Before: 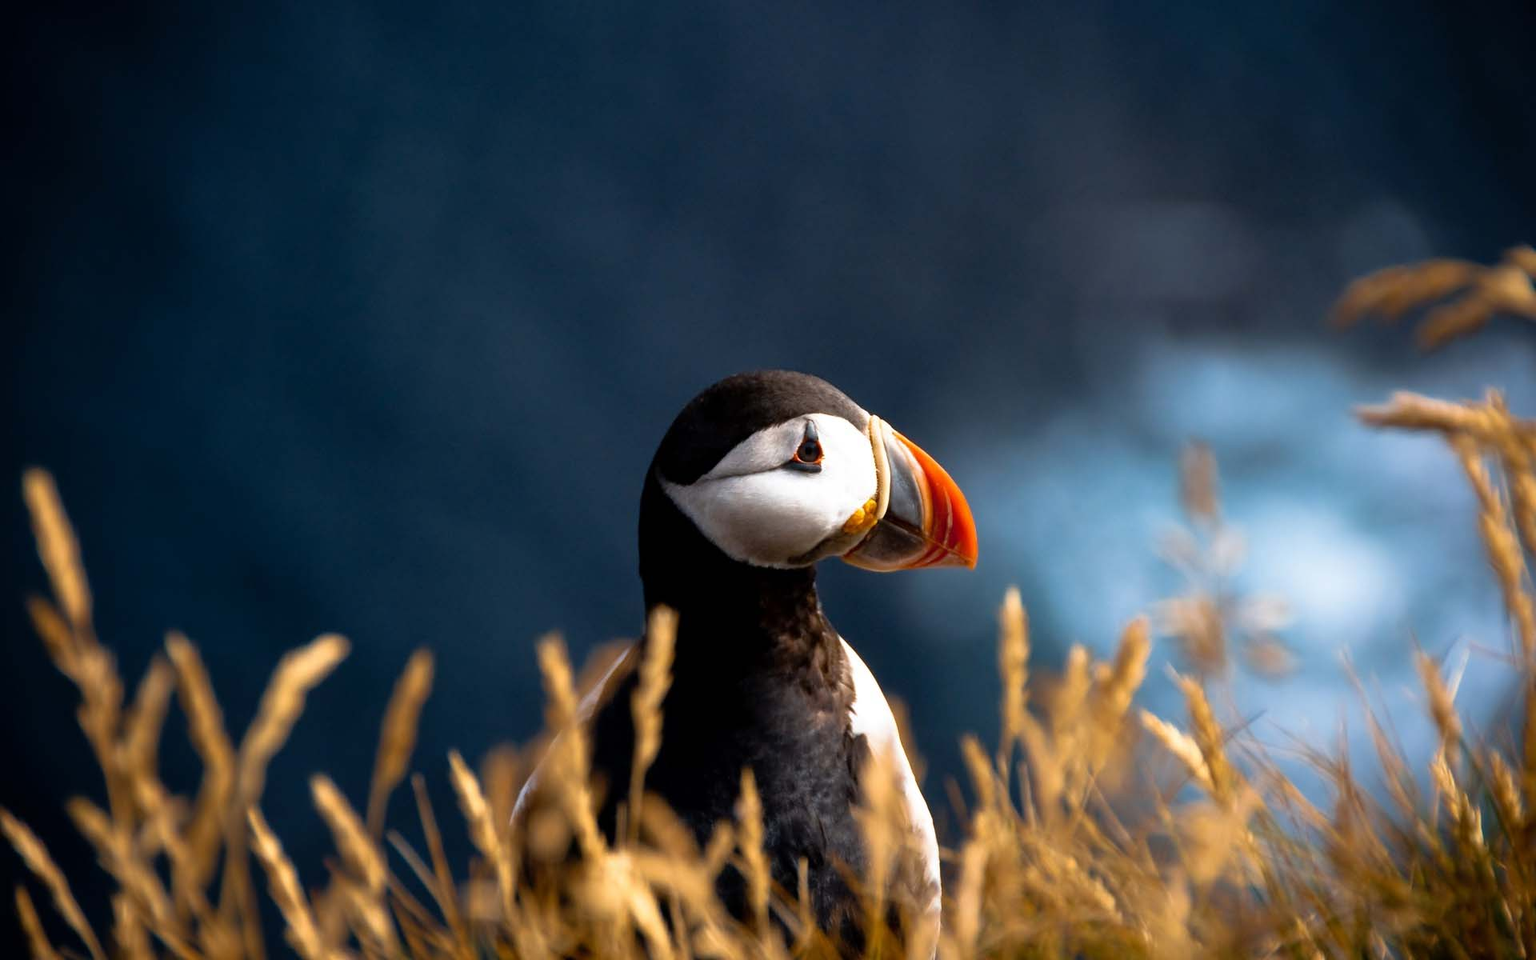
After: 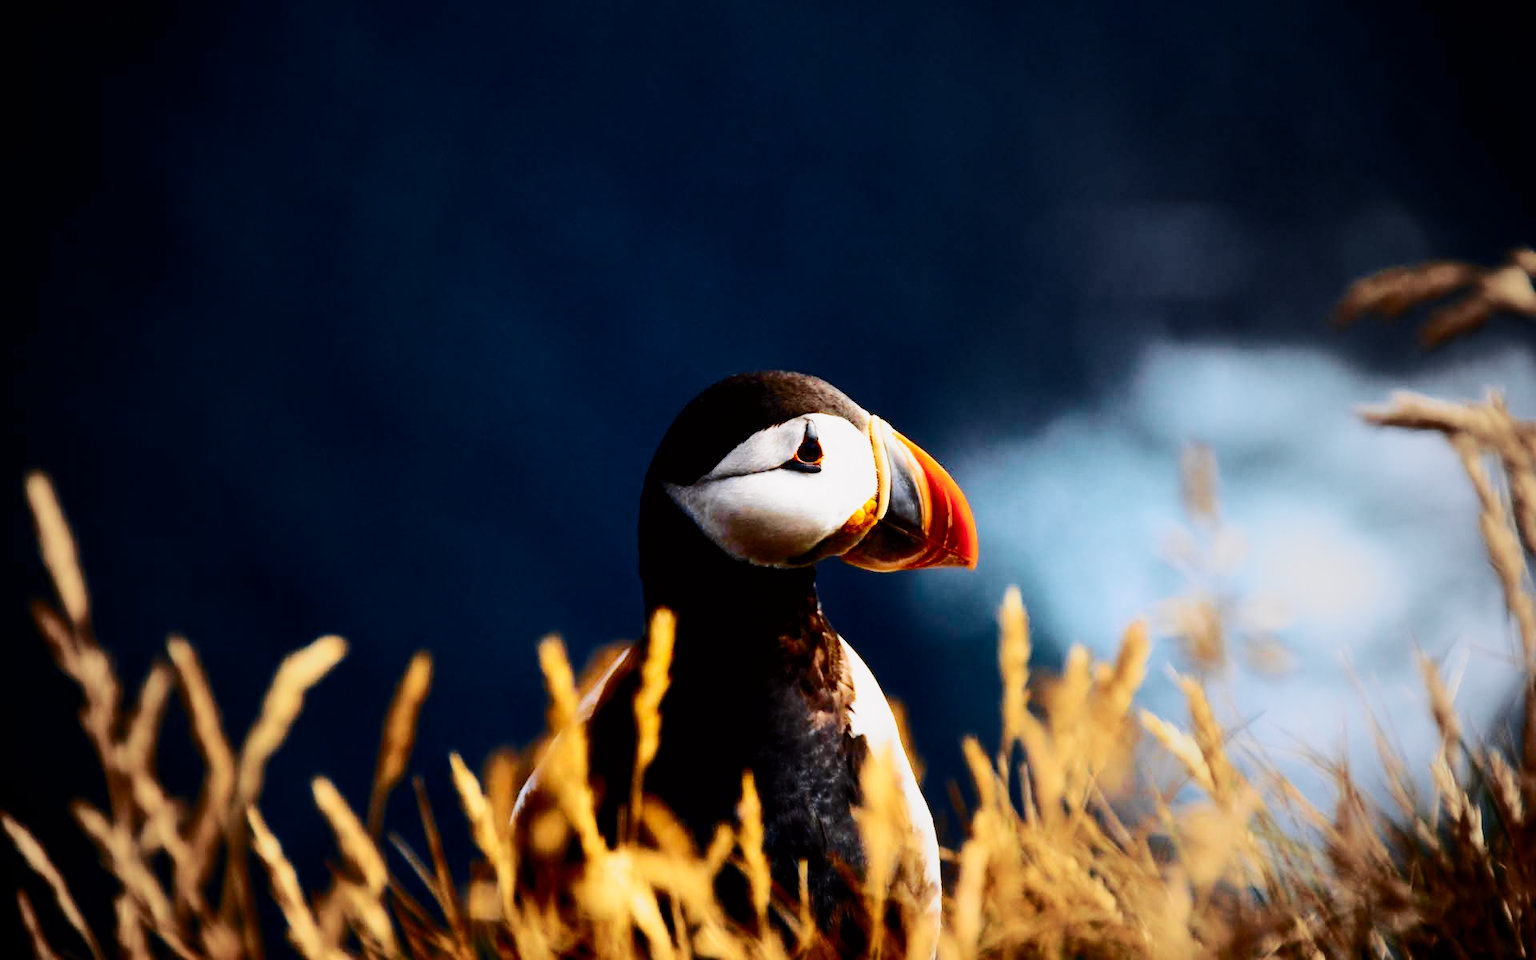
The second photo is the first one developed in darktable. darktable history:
contrast brightness saturation: contrast 0.13, brightness -0.05, saturation 0.16
tone curve: curves: ch0 [(0.017, 0) (0.107, 0.071) (0.295, 0.264) (0.447, 0.507) (0.54, 0.618) (0.733, 0.791) (0.879, 0.898) (1, 0.97)]; ch1 [(0, 0) (0.393, 0.415) (0.447, 0.448) (0.485, 0.497) (0.523, 0.515) (0.544, 0.55) (0.59, 0.609) (0.686, 0.686) (1, 1)]; ch2 [(0, 0) (0.369, 0.388) (0.449, 0.431) (0.499, 0.5) (0.521, 0.505) (0.53, 0.538) (0.579, 0.601) (0.669, 0.733) (1, 1)], color space Lab, independent channels, preserve colors none
vignetting: fall-off start 18.21%, fall-off radius 137.95%, brightness -0.207, center (-0.078, 0.066), width/height ratio 0.62, shape 0.59
base curve: curves: ch0 [(0, 0) (0.036, 0.025) (0.121, 0.166) (0.206, 0.329) (0.605, 0.79) (1, 1)], preserve colors none
